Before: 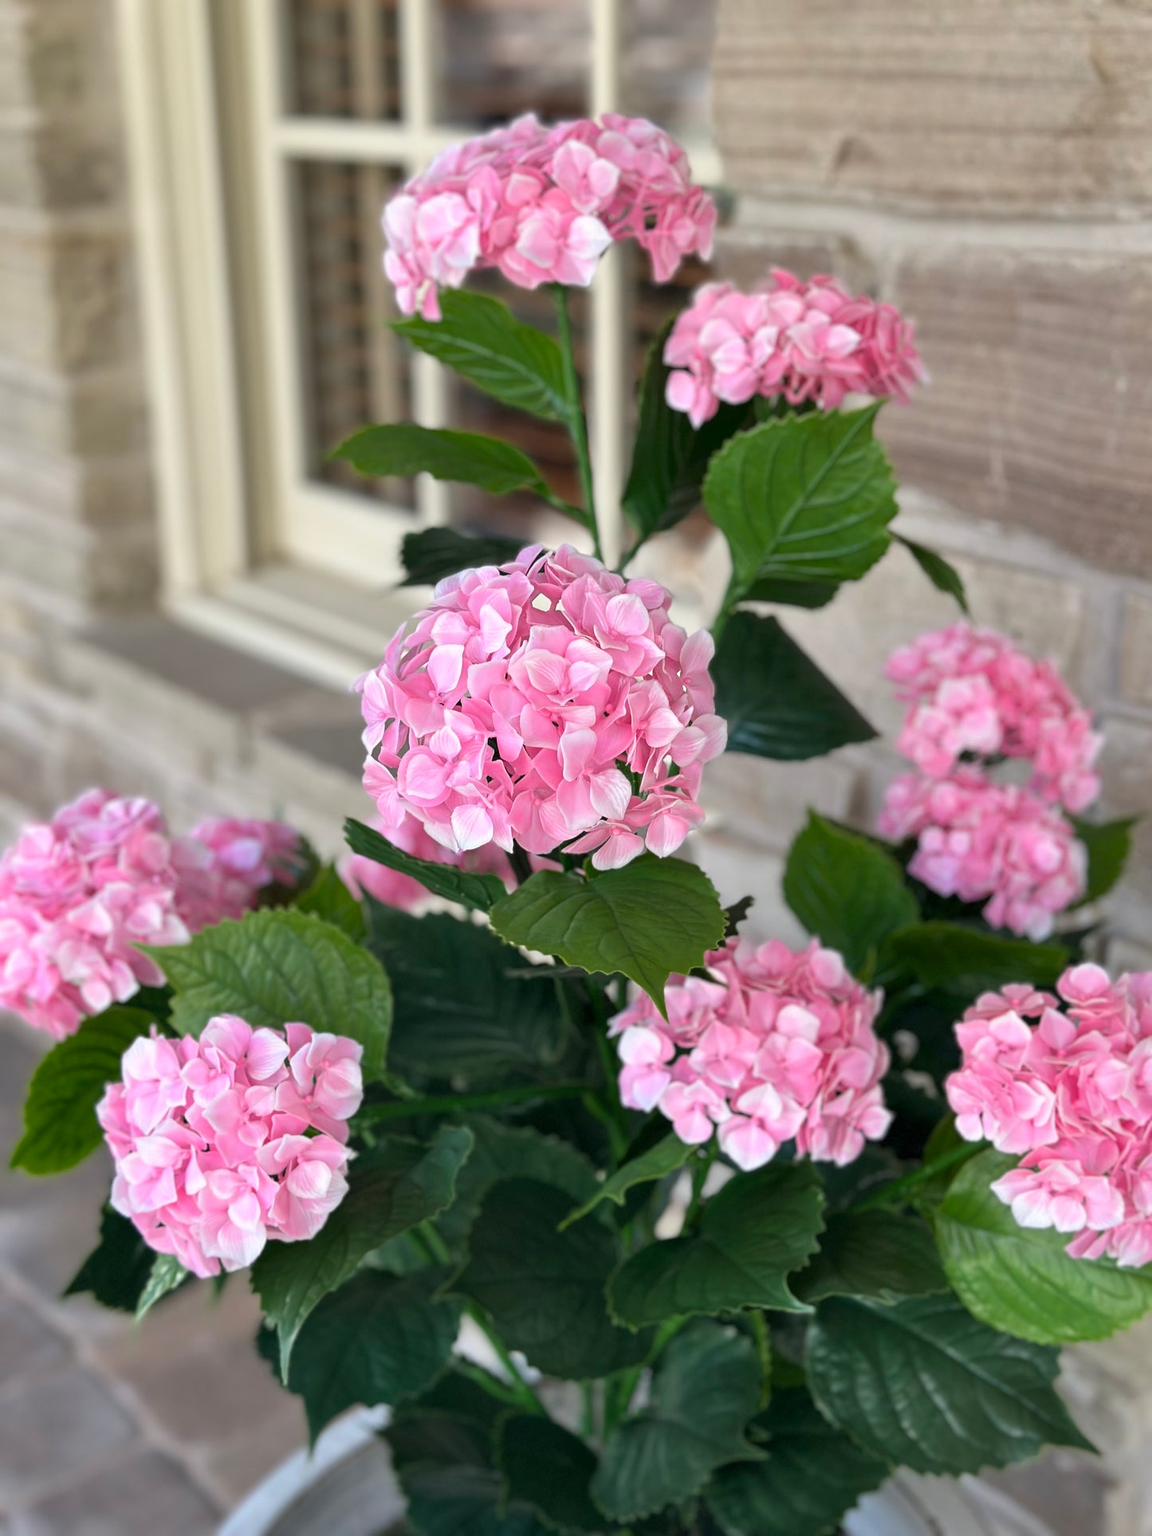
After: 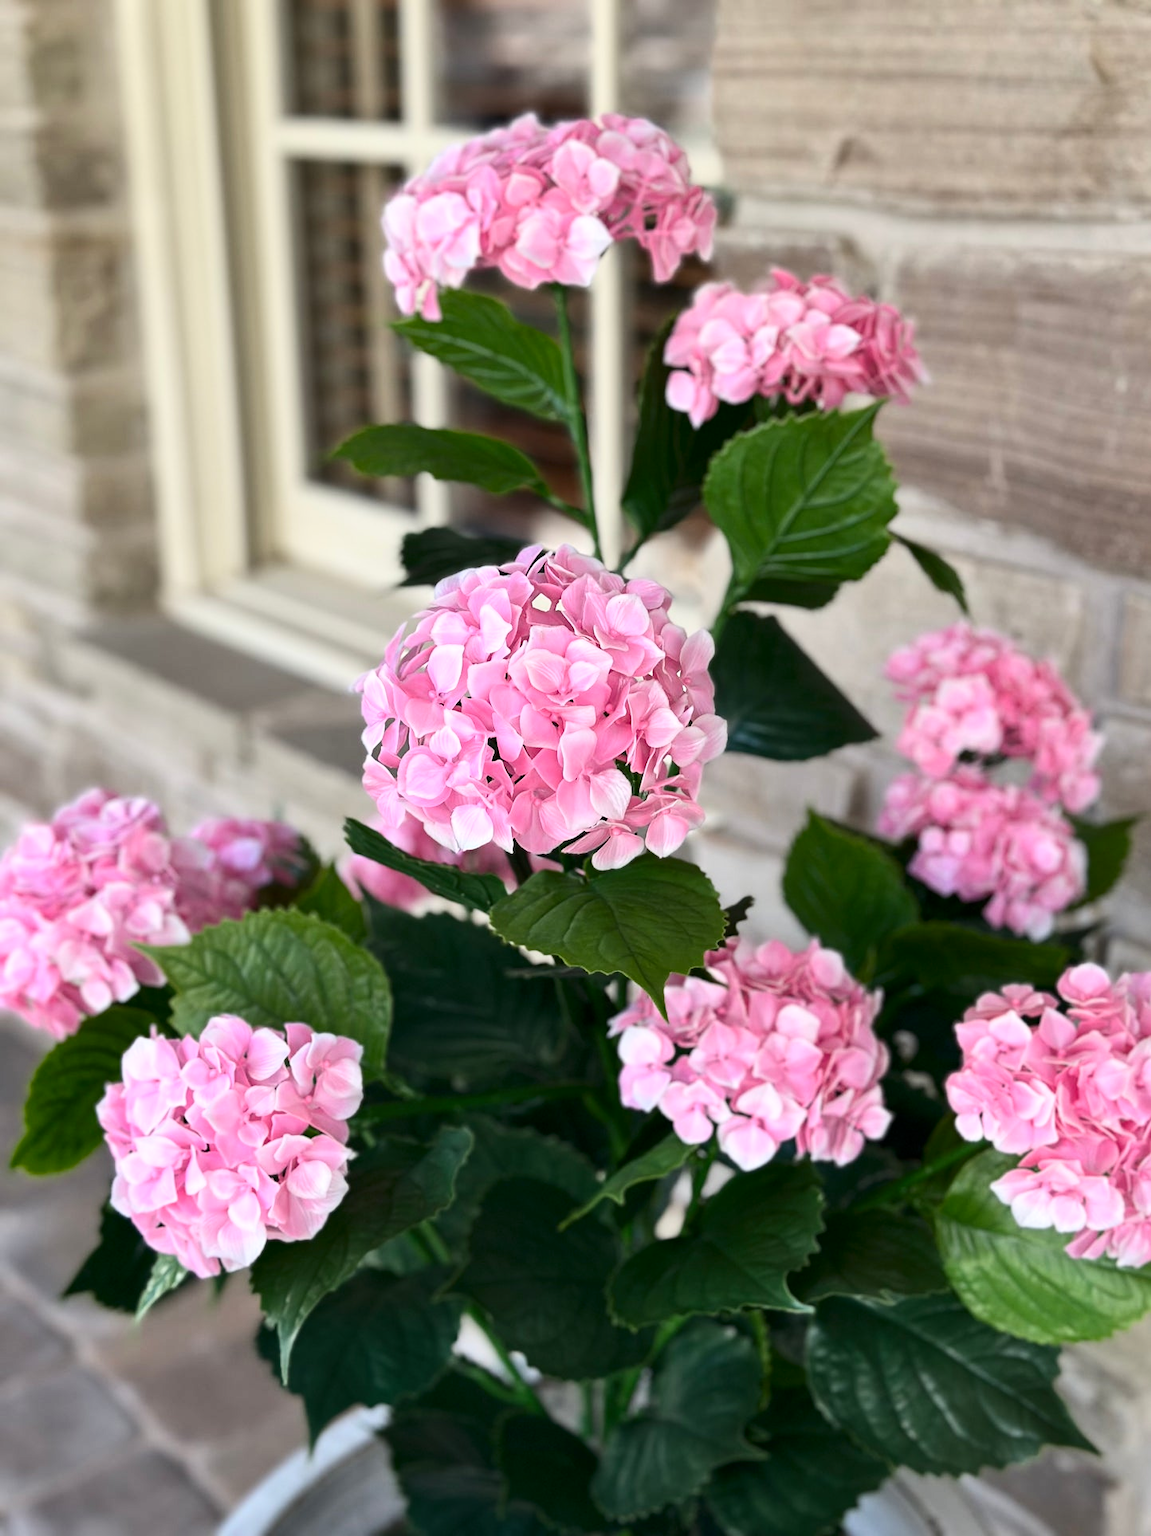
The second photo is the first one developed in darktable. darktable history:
contrast brightness saturation: contrast 0.216
